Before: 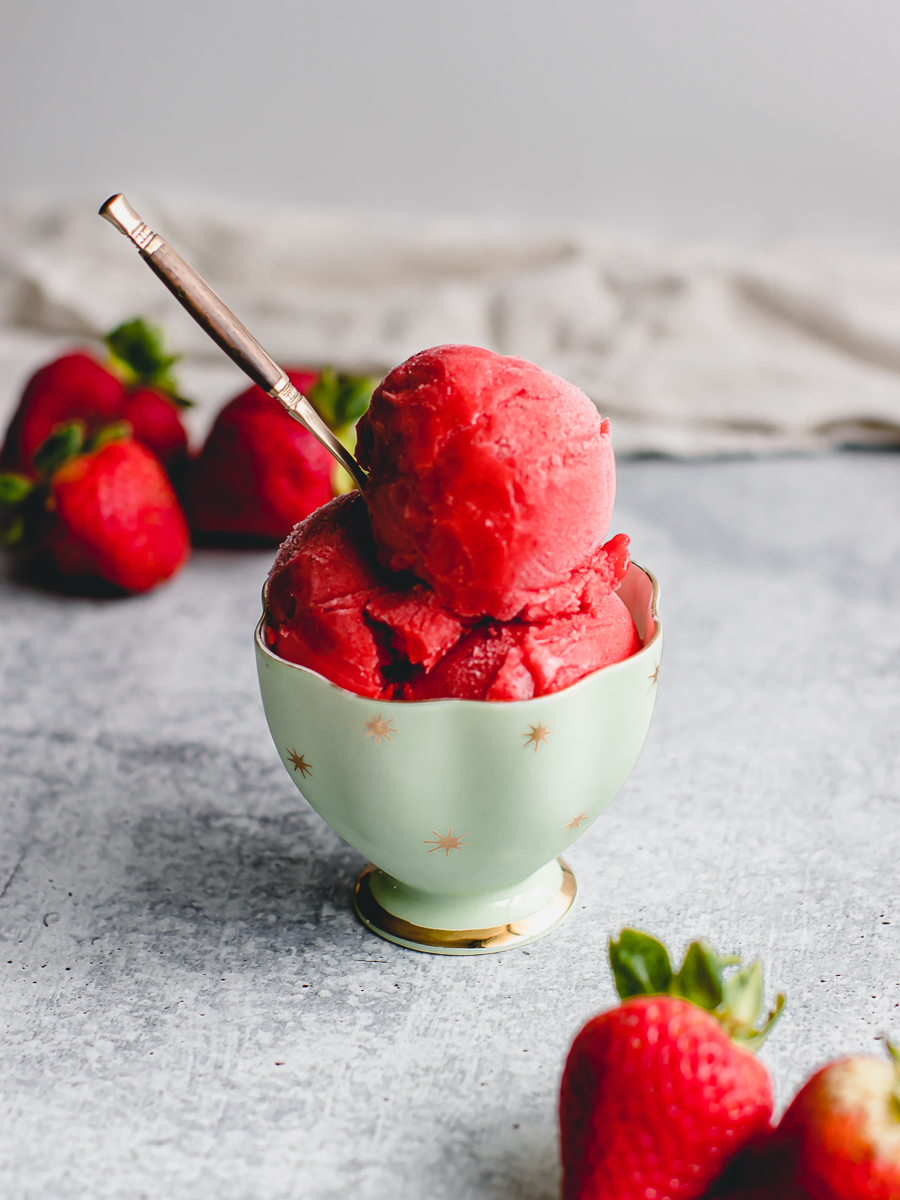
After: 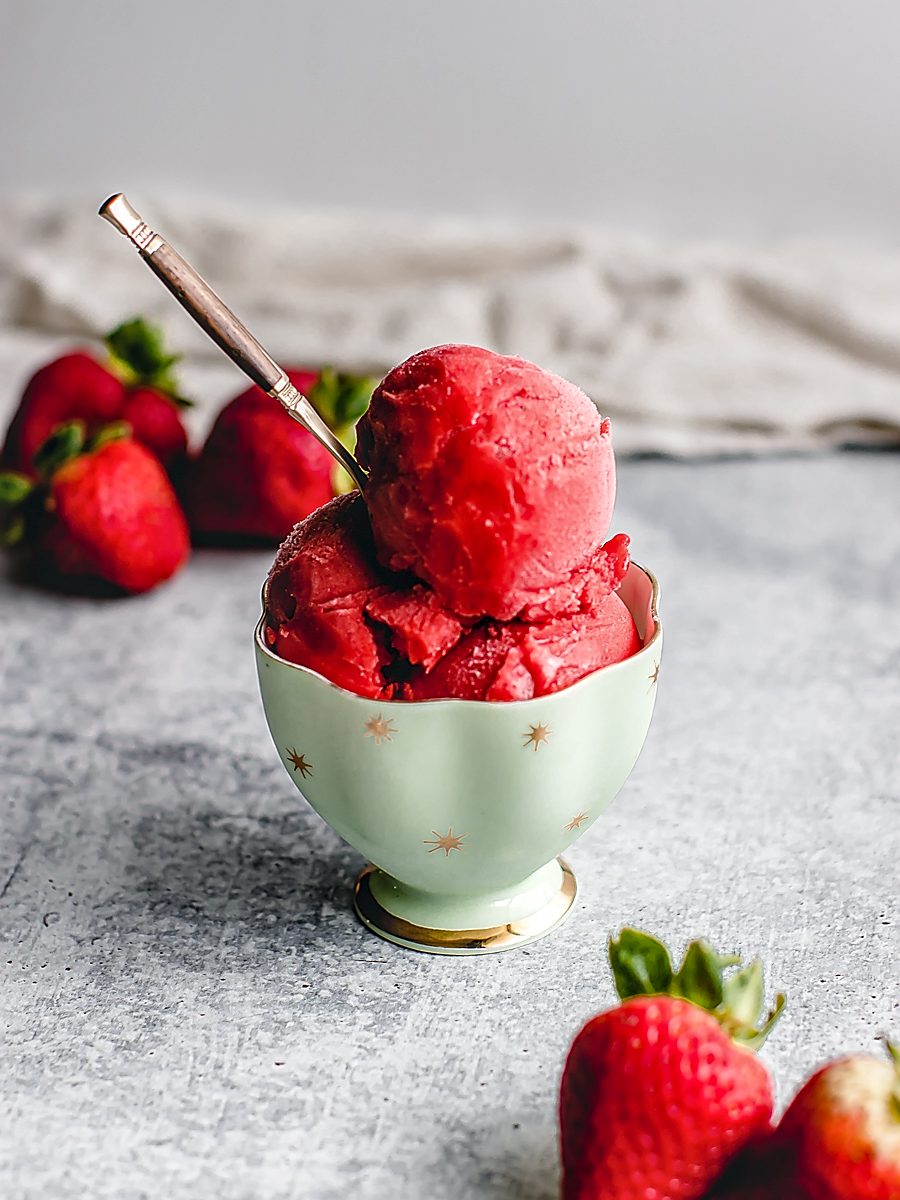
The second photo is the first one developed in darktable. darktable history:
sharpen: radius 1.4, amount 1.25, threshold 0.7
local contrast: highlights 61%, detail 143%, midtone range 0.428
